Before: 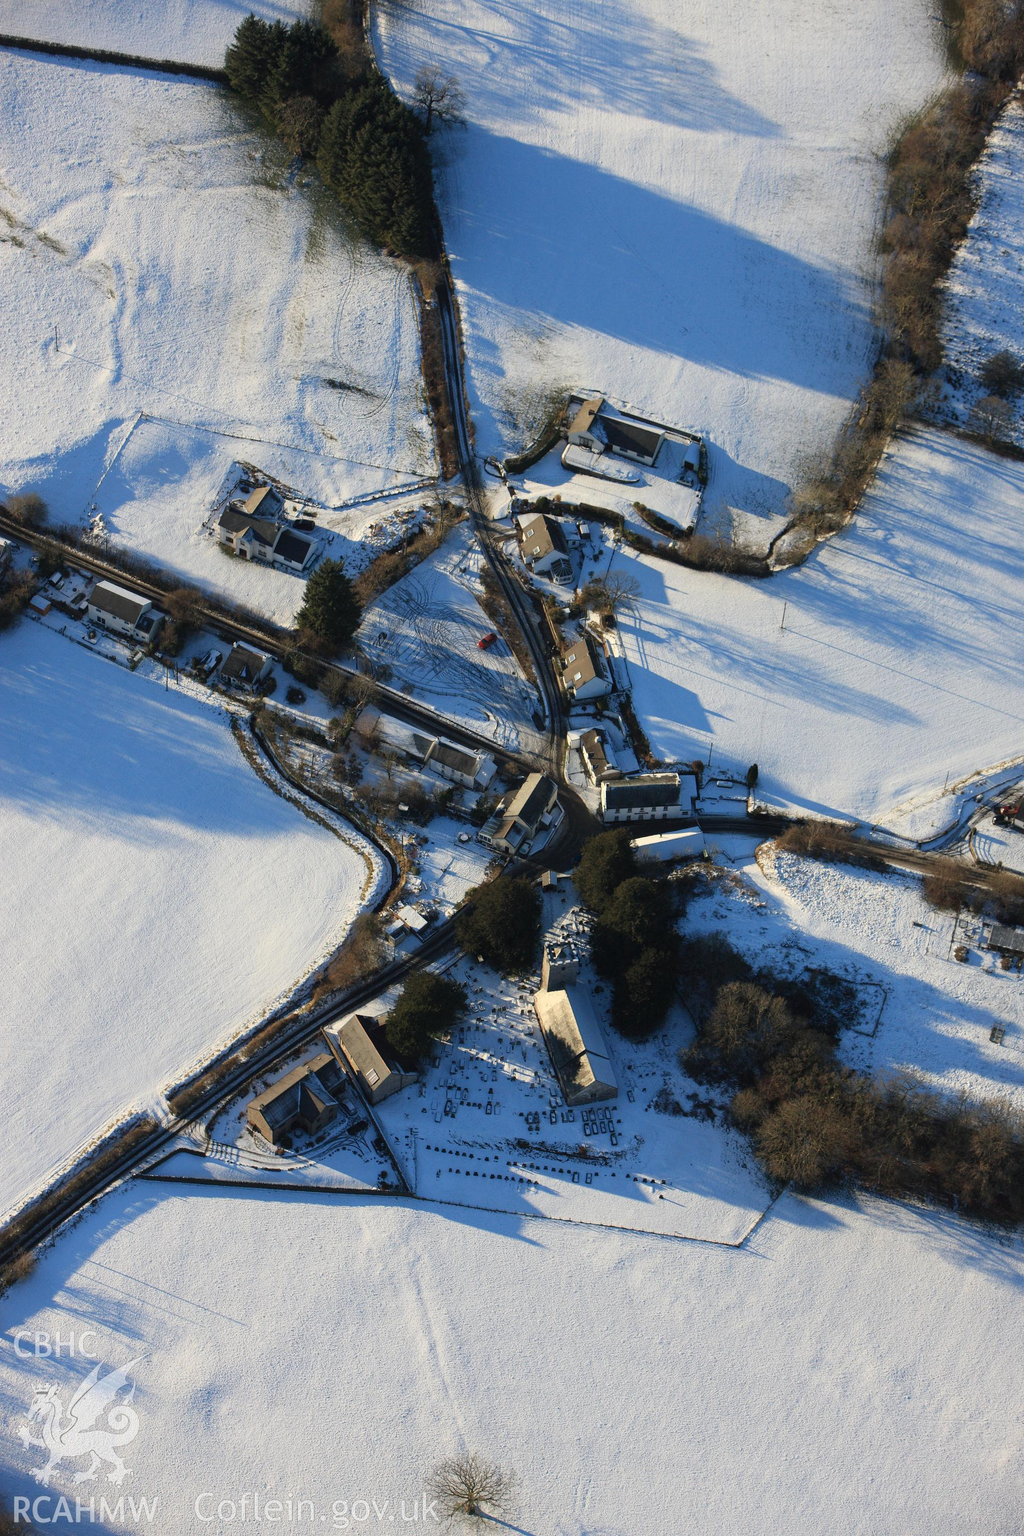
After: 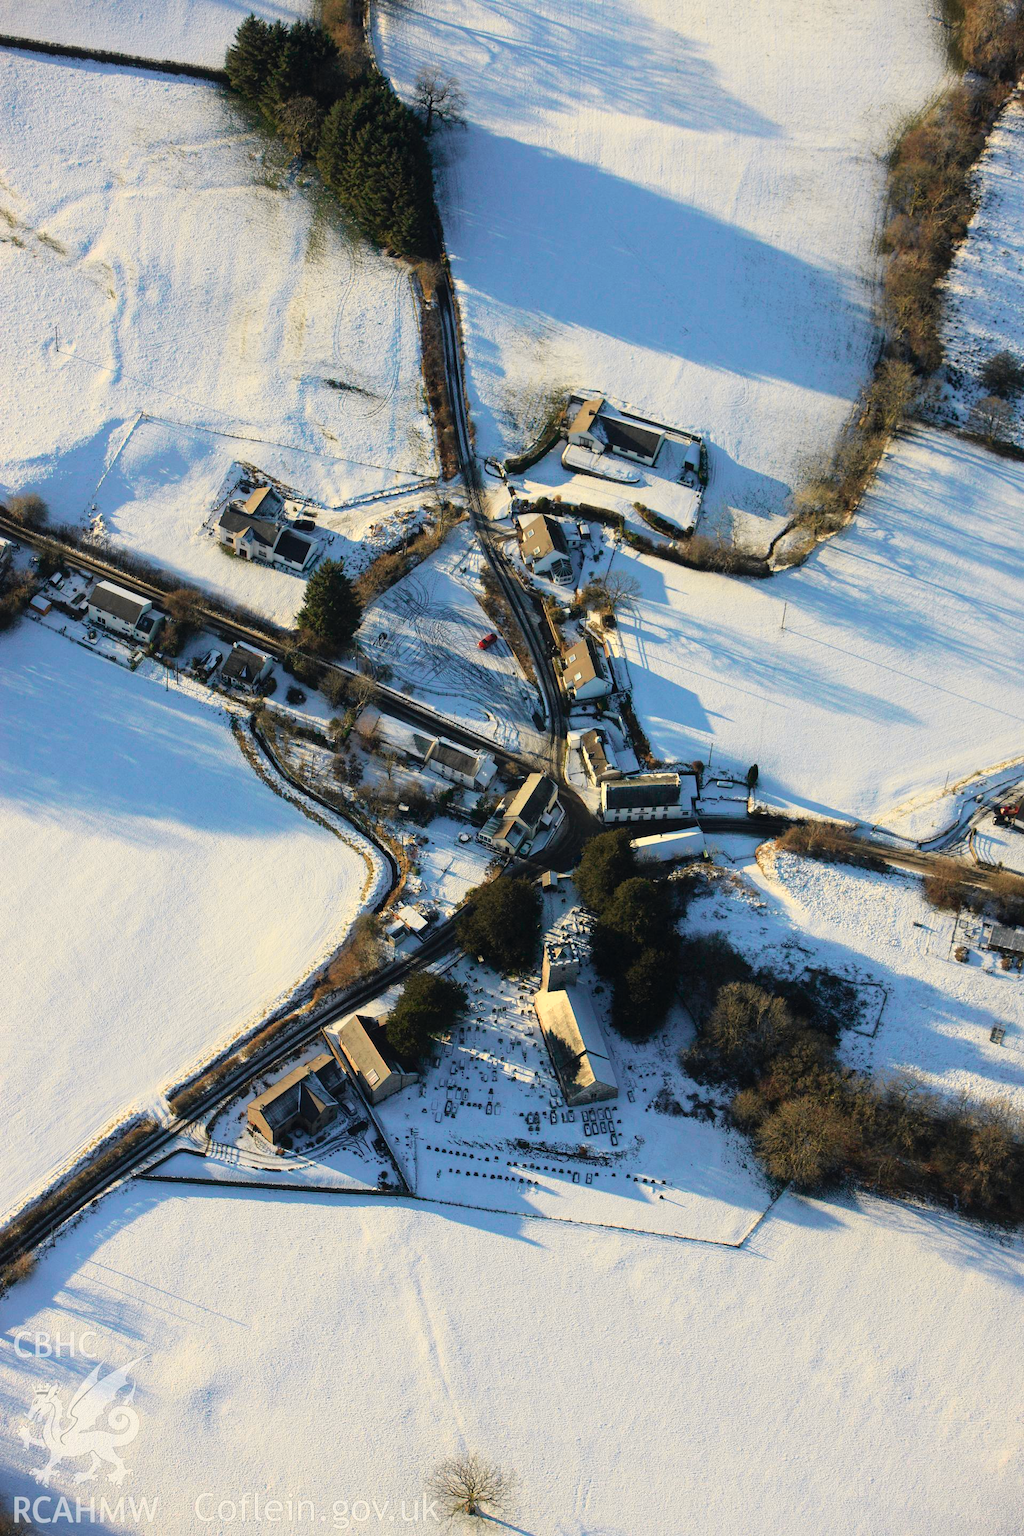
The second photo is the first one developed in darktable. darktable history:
tone curve: curves: ch0 [(0, 0) (0.051, 0.047) (0.102, 0.099) (0.228, 0.275) (0.432, 0.535) (0.695, 0.778) (0.908, 0.946) (1, 1)]; ch1 [(0, 0) (0.339, 0.298) (0.402, 0.363) (0.453, 0.413) (0.485, 0.469) (0.494, 0.493) (0.504, 0.501) (0.525, 0.534) (0.563, 0.595) (0.597, 0.638) (1, 1)]; ch2 [(0, 0) (0.48, 0.48) (0.504, 0.5) (0.539, 0.554) (0.59, 0.63) (0.642, 0.684) (0.824, 0.815) (1, 1)], color space Lab, independent channels, preserve colors none
color calibration: x 0.335, y 0.348, temperature 5432.91 K
